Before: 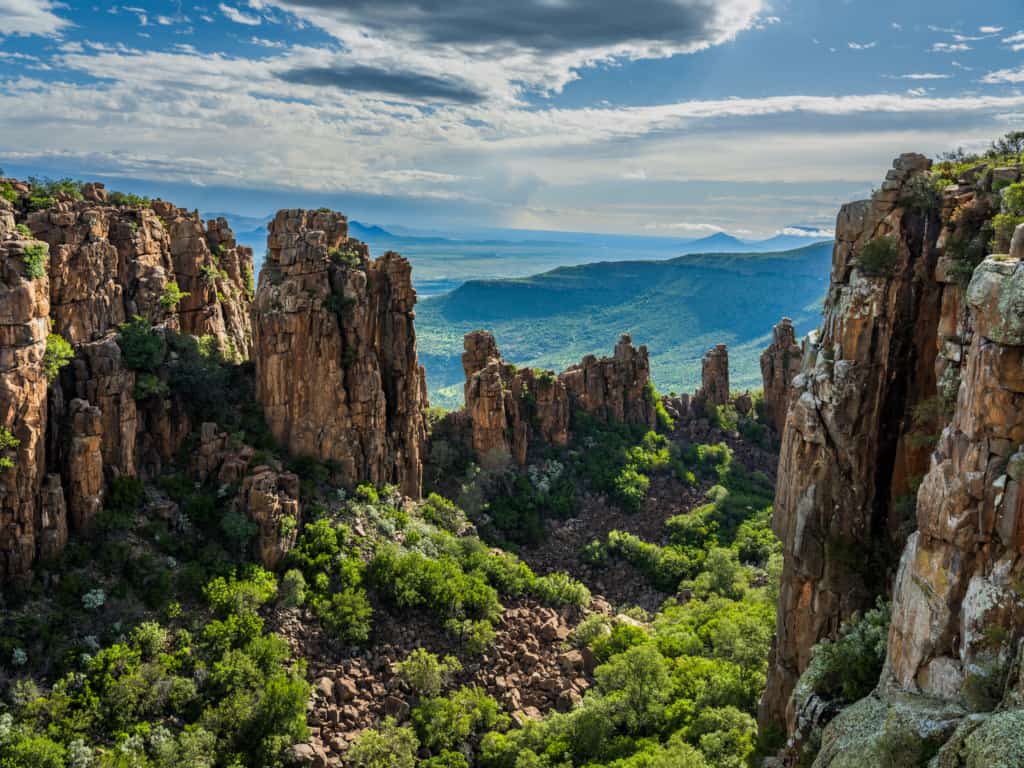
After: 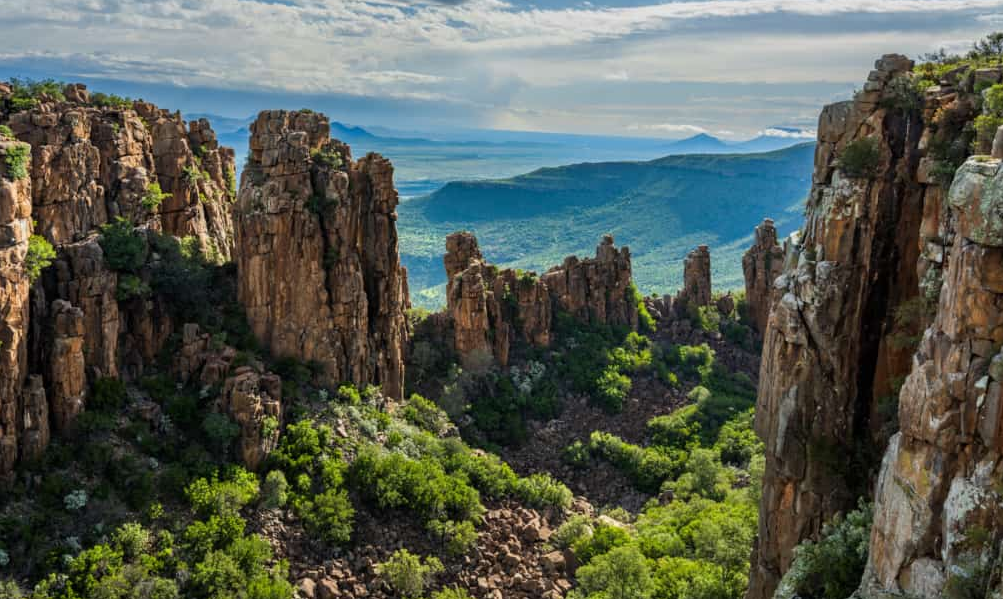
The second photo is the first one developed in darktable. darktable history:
crop and rotate: left 1.843%, top 12.917%, right 0.133%, bottom 8.999%
tone equalizer: on, module defaults
